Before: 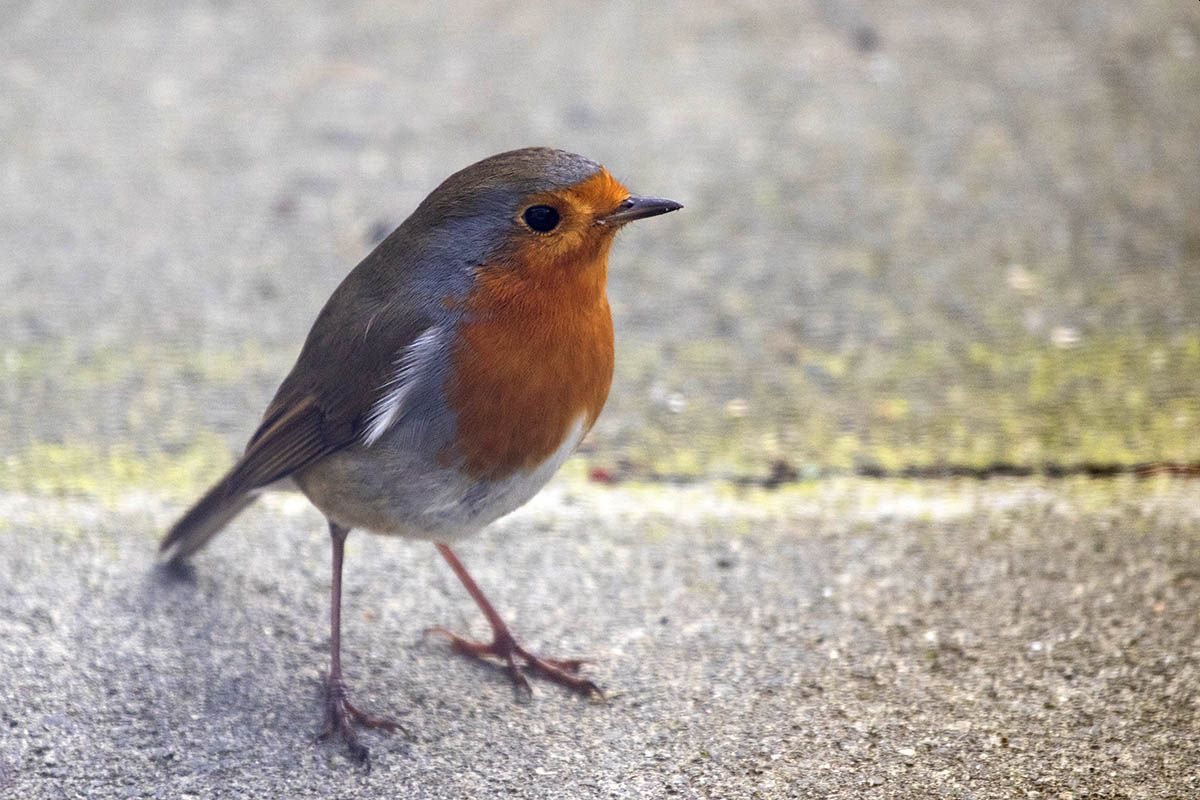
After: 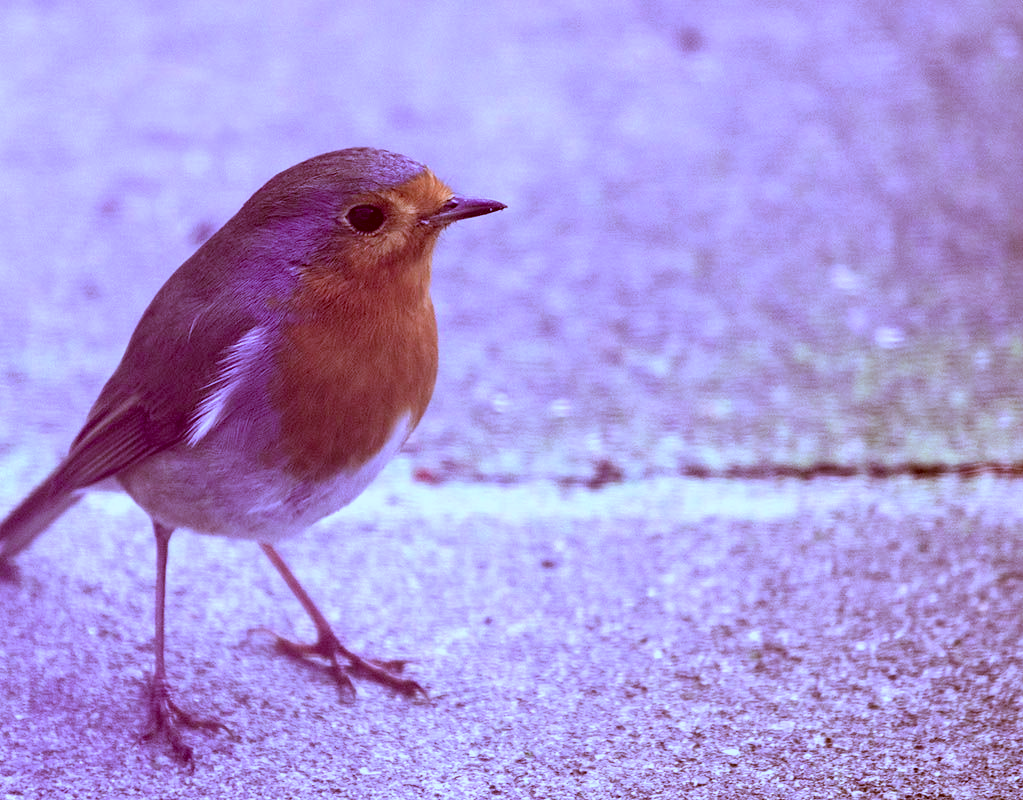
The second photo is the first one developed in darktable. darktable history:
crop and rotate: left 14.696%
color calibration: illuminant as shot in camera, x 0.483, y 0.432, temperature 2411.46 K
color correction: highlights a* 9.07, highlights b* 8.48, shadows a* 39.79, shadows b* 39.59, saturation 0.769
